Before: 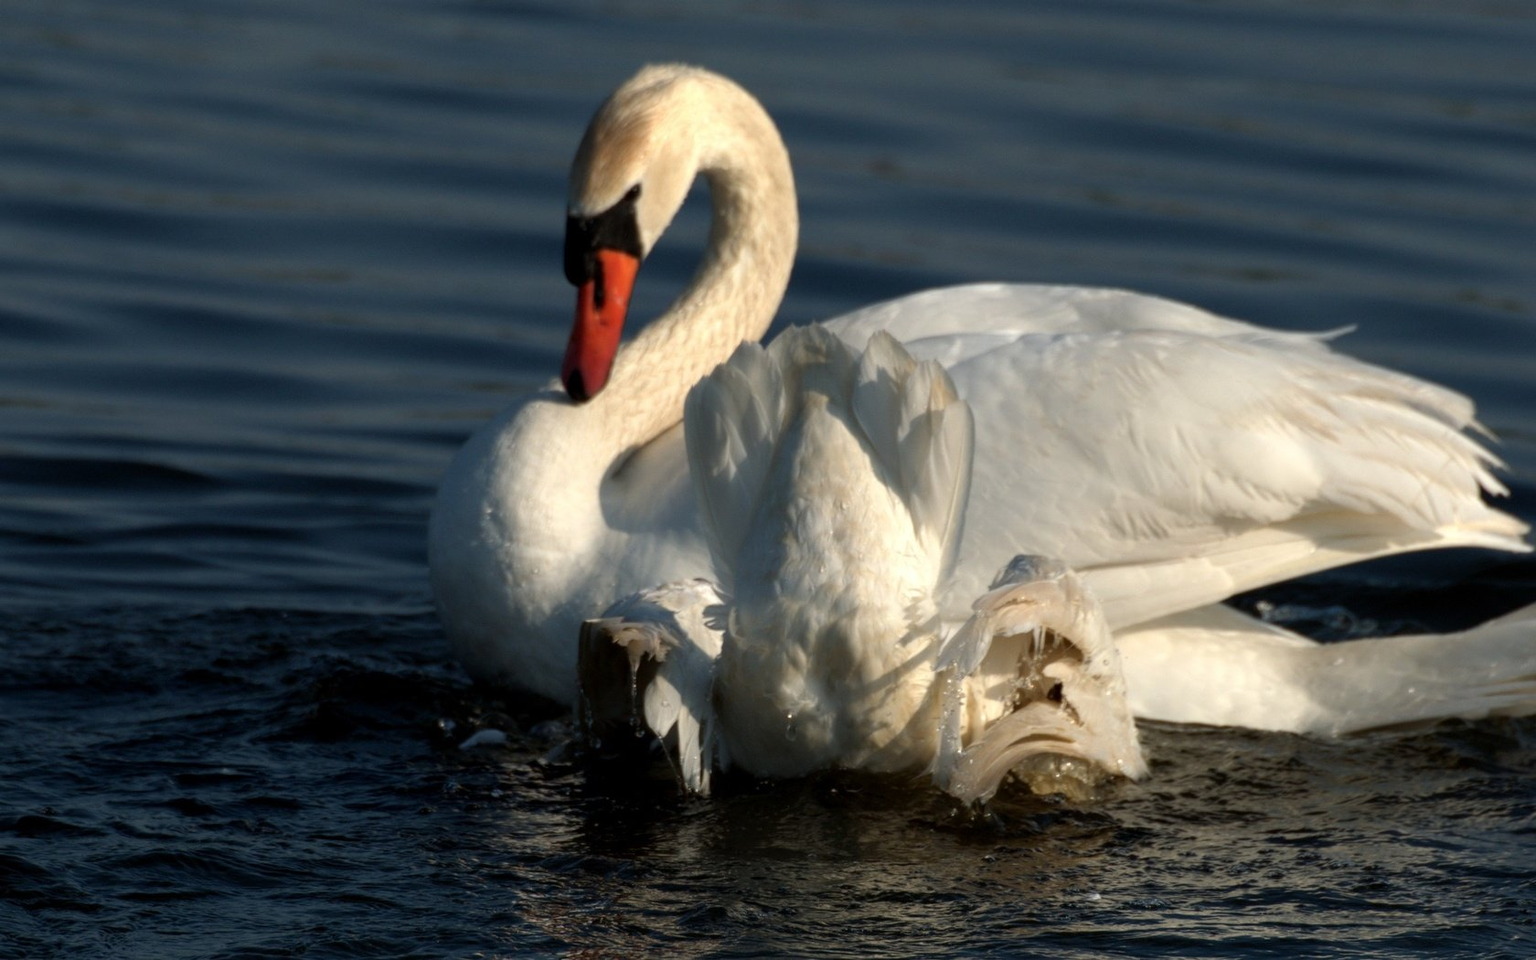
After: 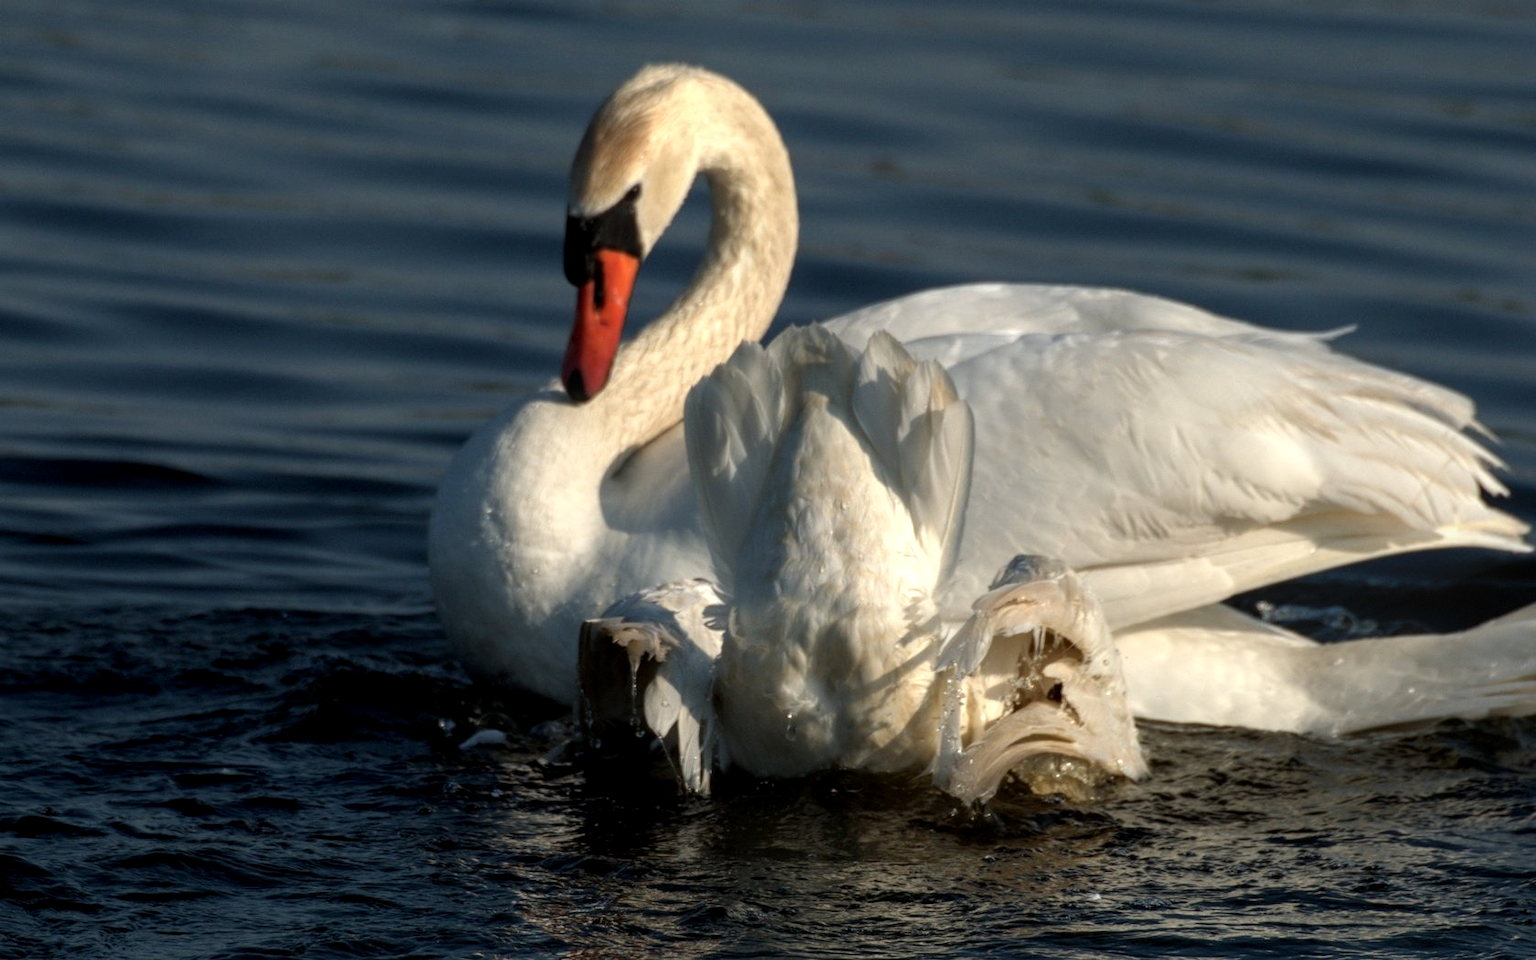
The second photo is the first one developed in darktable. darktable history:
levels: mode automatic, black 0.023%, white 99.97%, levels [0.062, 0.494, 0.925]
local contrast: on, module defaults
